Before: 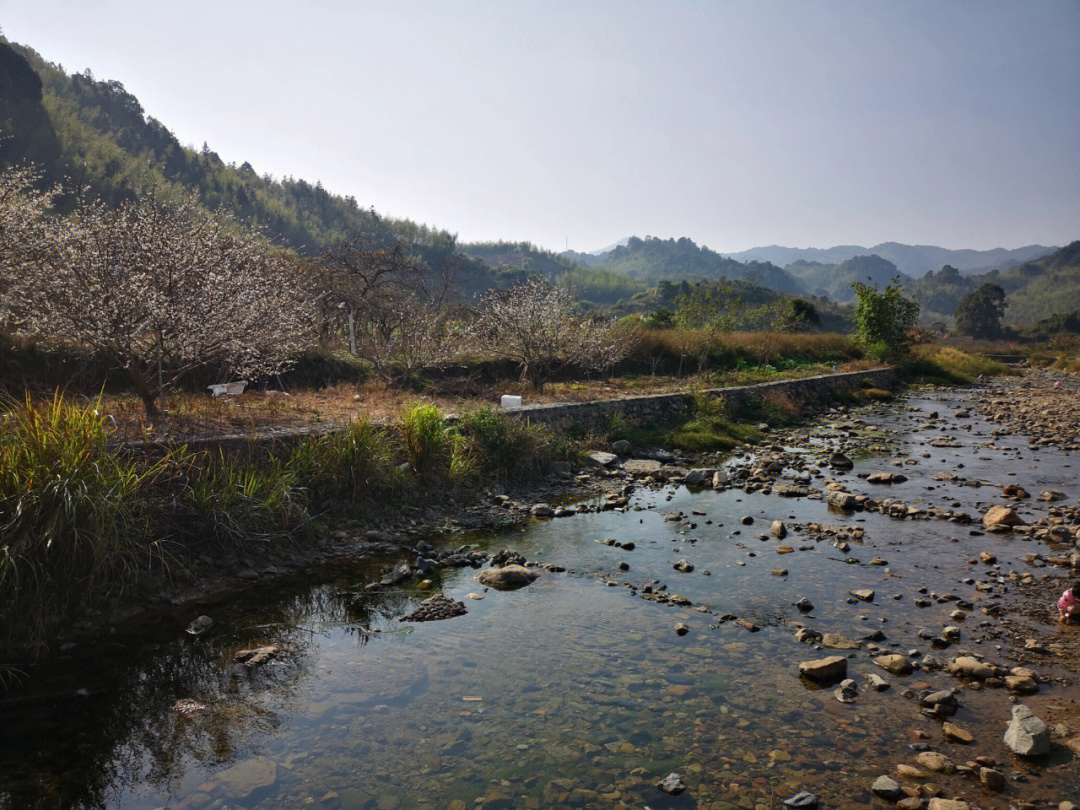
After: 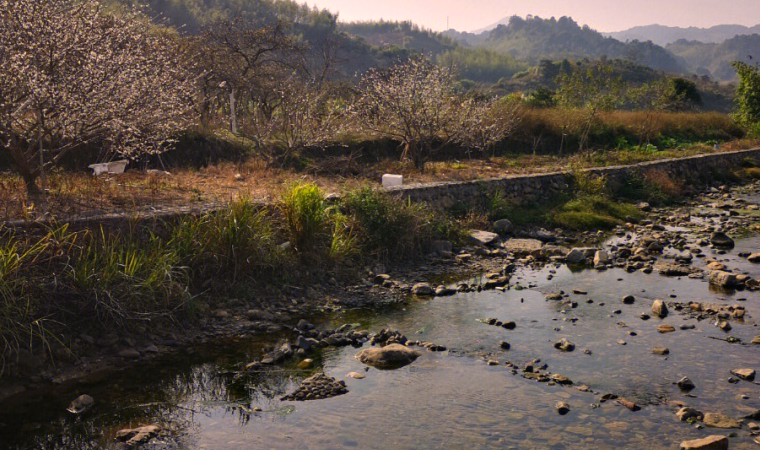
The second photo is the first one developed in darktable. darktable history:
tone equalizer: mask exposure compensation -0.485 EV
color calibration: gray › normalize channels true, illuminant same as pipeline (D50), adaptation XYZ, x 0.346, y 0.358, temperature 5015.8 K, gamut compression 0.008
crop: left 11.042%, top 27.372%, right 18.308%, bottom 16.992%
color correction: highlights a* 11.62, highlights b* 11.54
